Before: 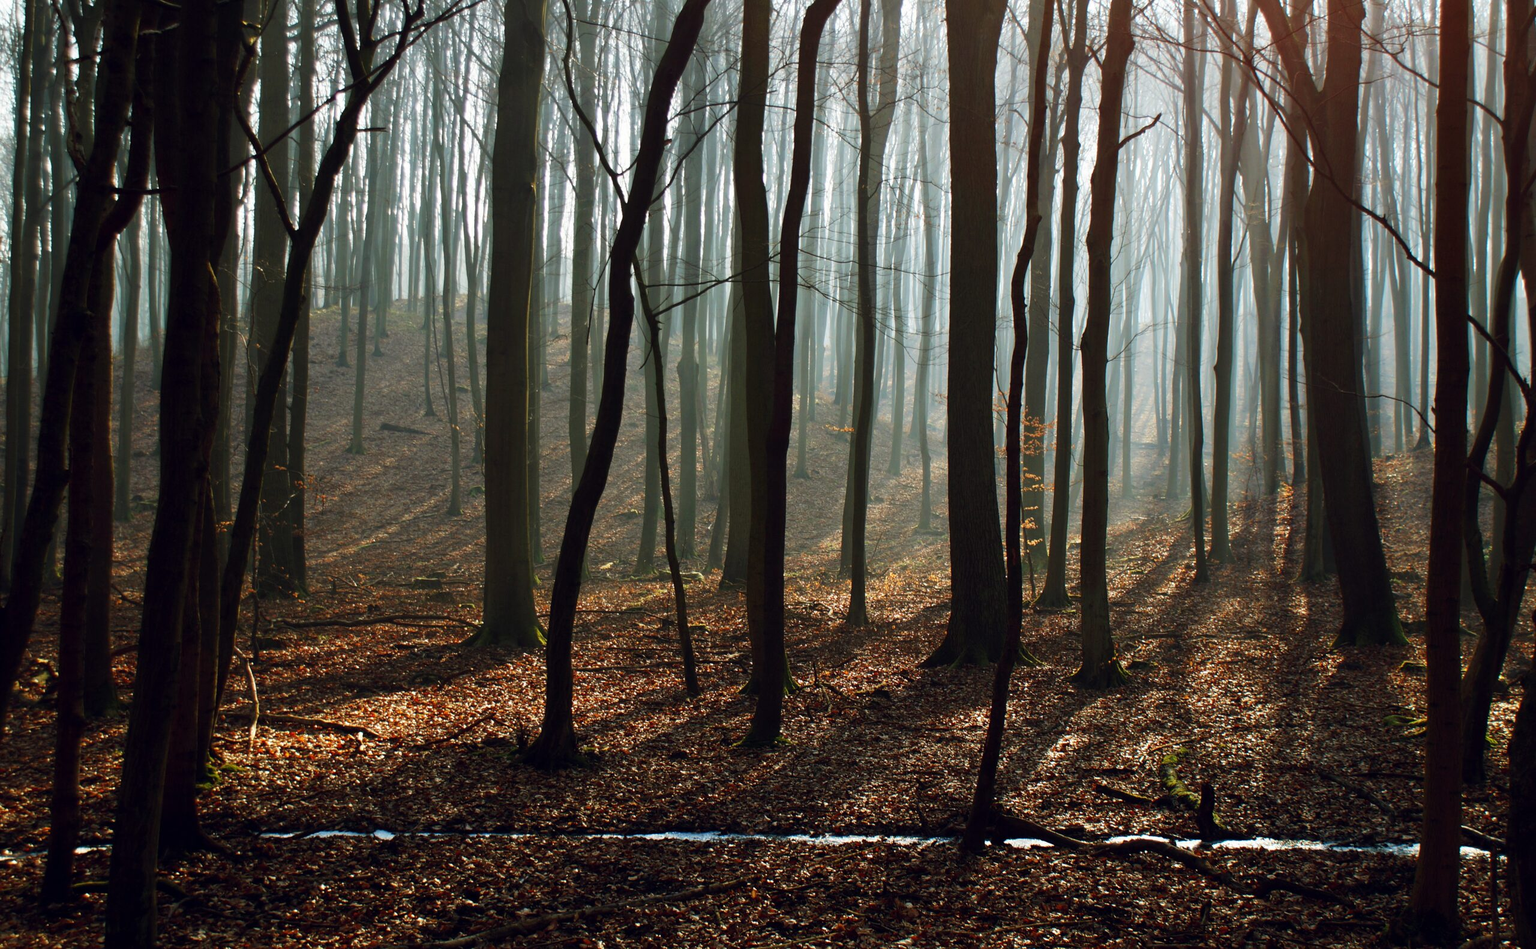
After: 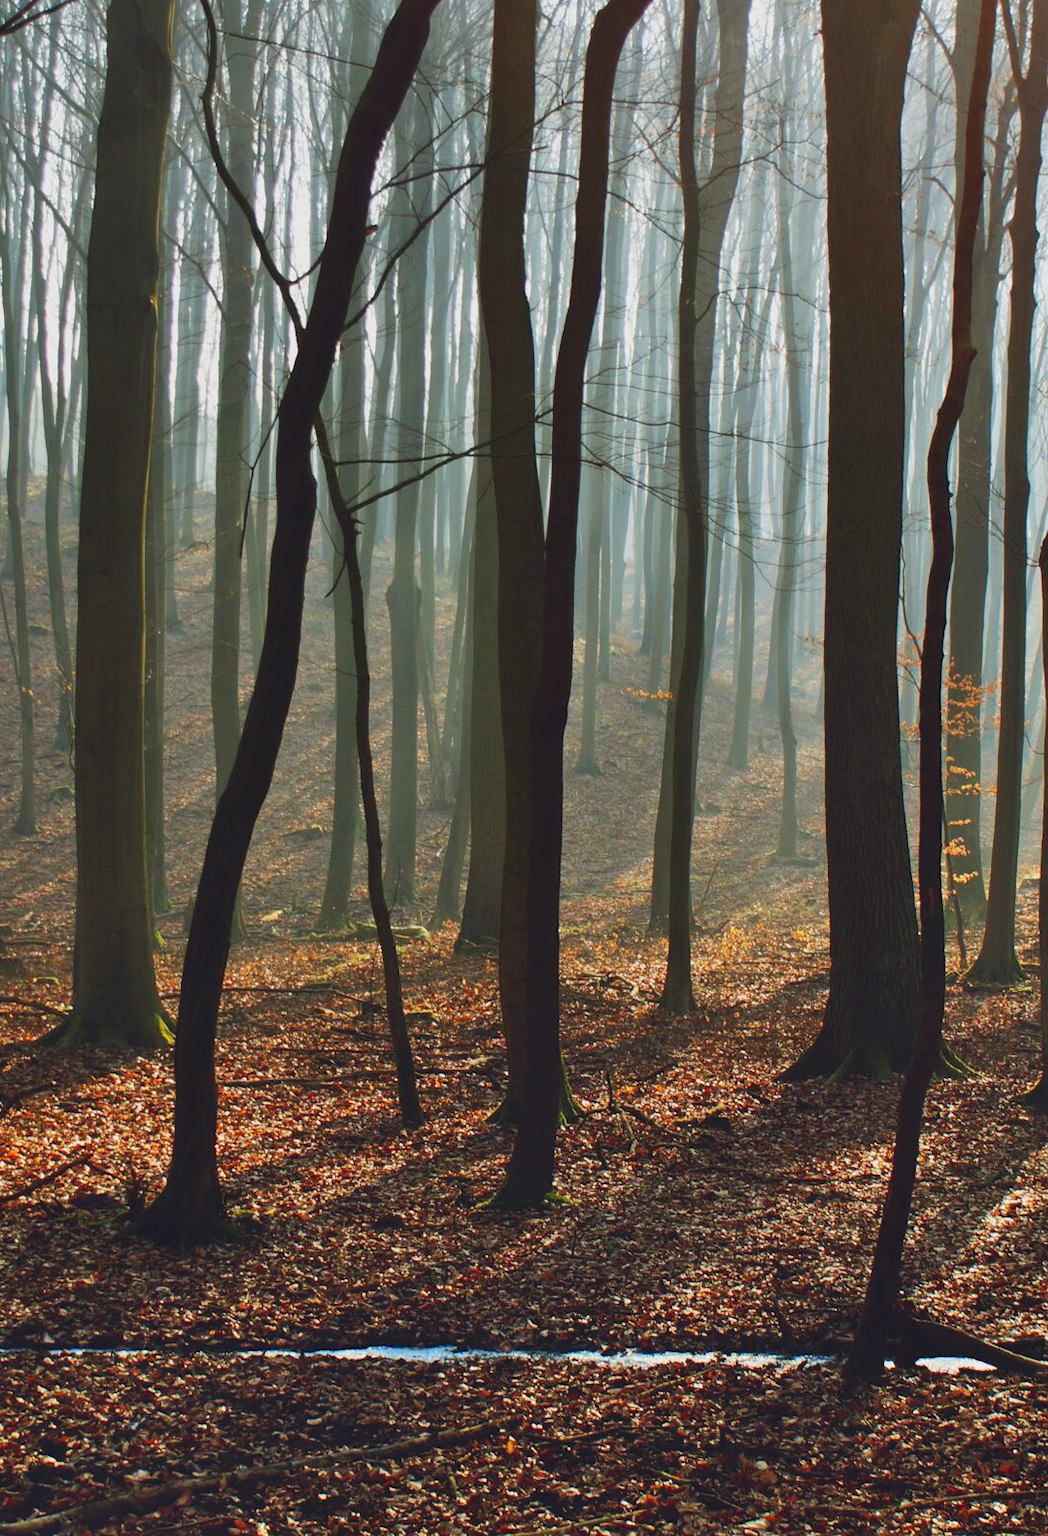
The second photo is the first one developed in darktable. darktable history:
lowpass: radius 0.1, contrast 0.85, saturation 1.1, unbound 0
crop: left 28.583%, right 29.231%
shadows and highlights: highlights color adjustment 0%, low approximation 0.01, soften with gaussian
